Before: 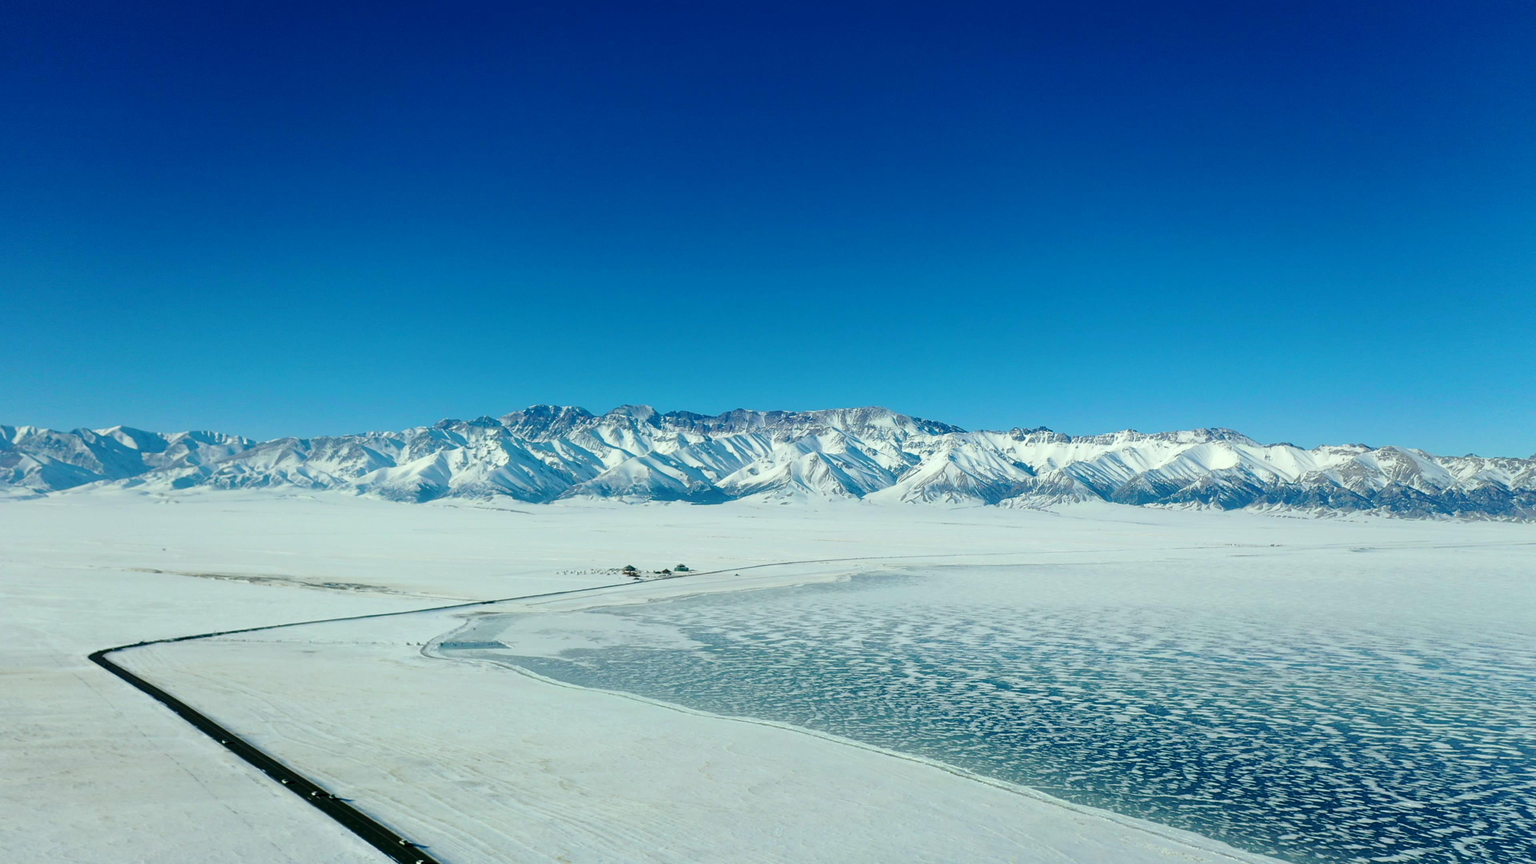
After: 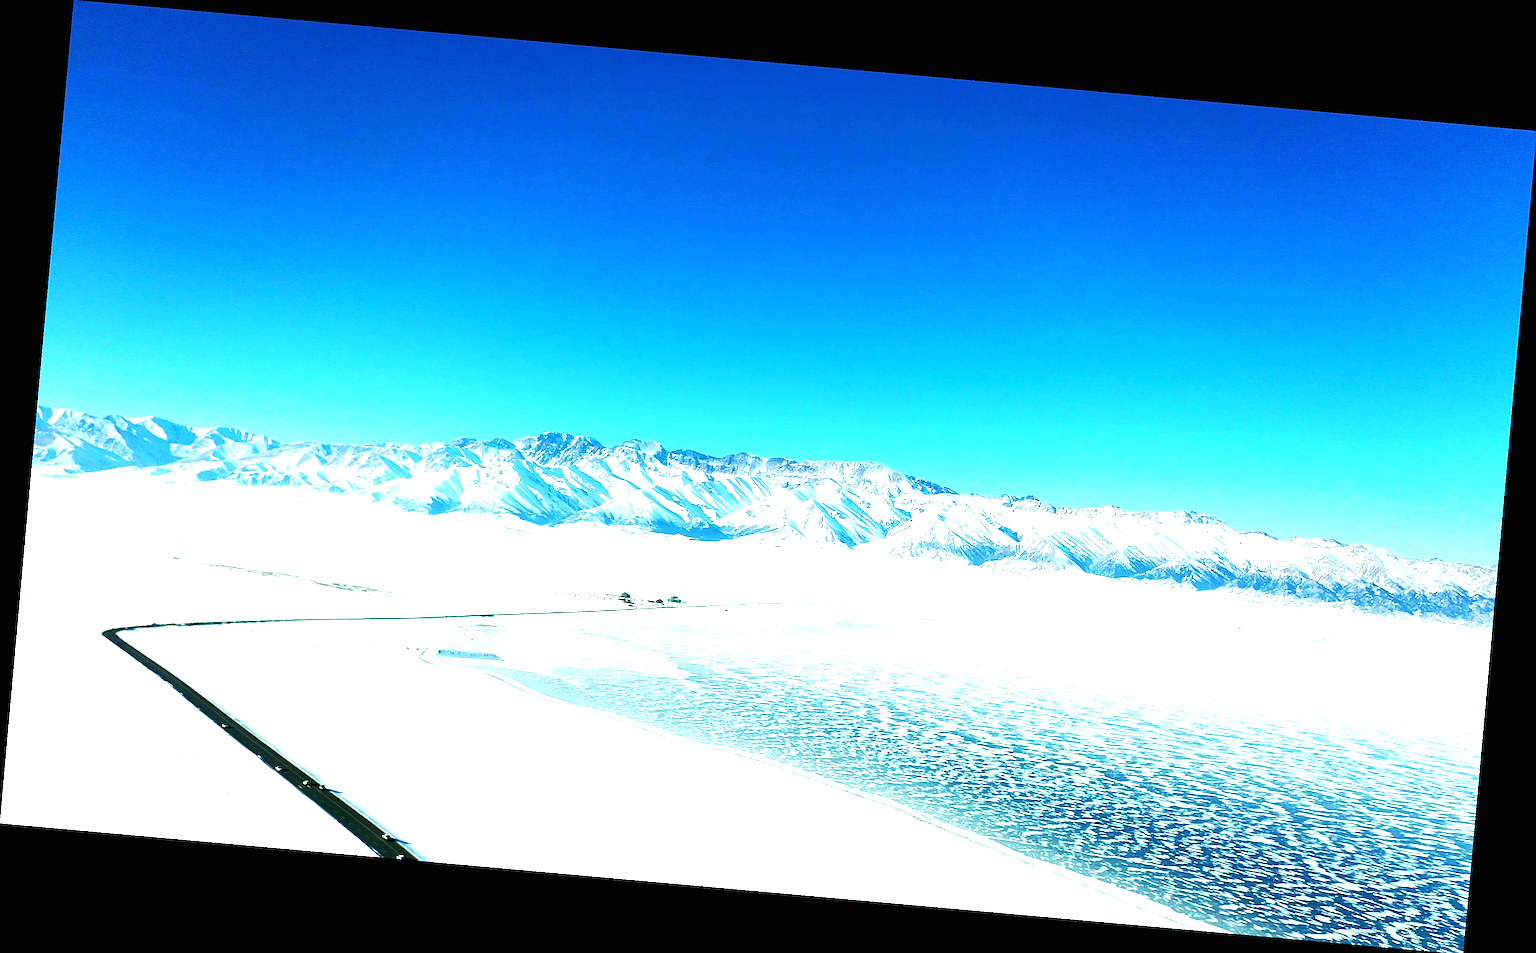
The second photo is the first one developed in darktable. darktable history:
exposure: black level correction 0, exposure 1.7 EV, compensate exposure bias true, compensate highlight preservation false
rotate and perspective: rotation 5.12°, automatic cropping off
sharpen: on, module defaults
